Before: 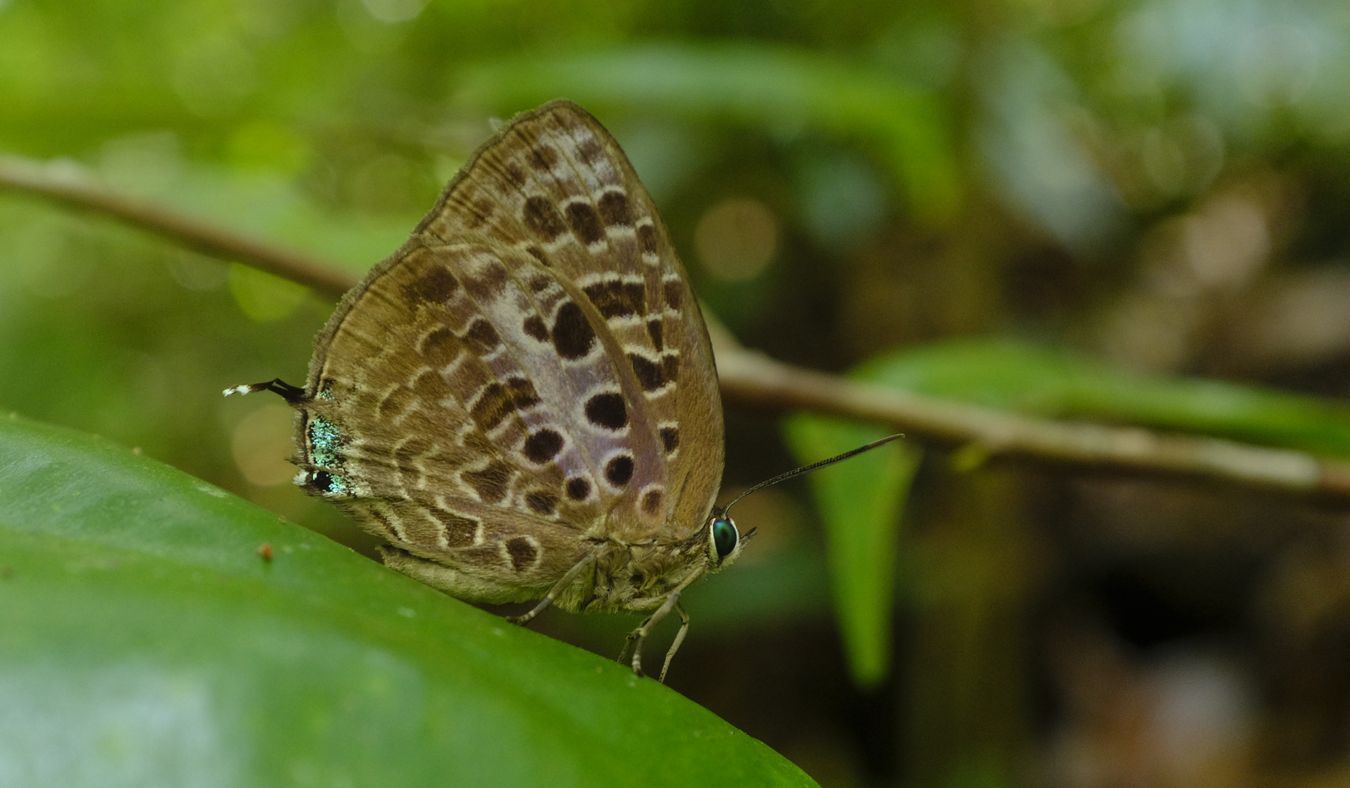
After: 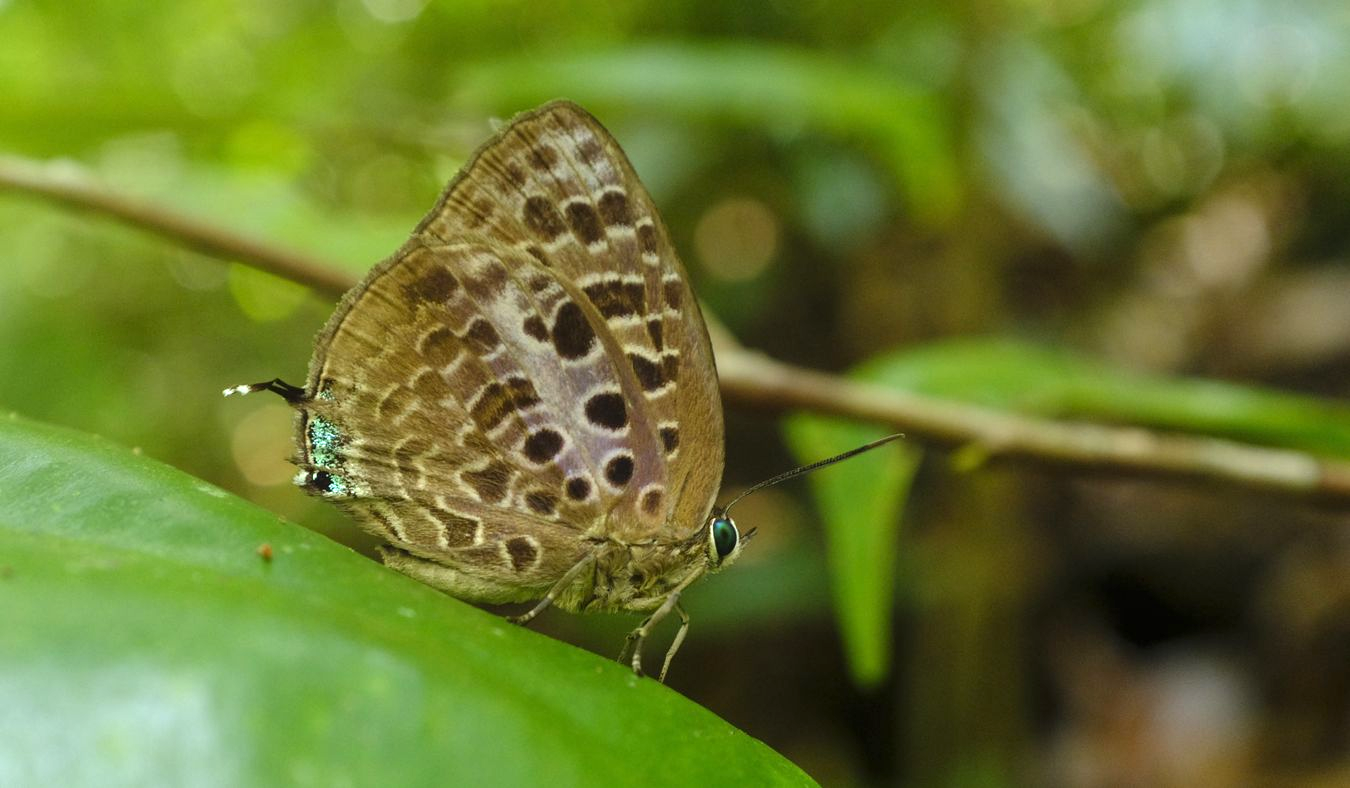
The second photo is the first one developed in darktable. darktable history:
exposure: exposure 0.652 EV, compensate highlight preservation false
